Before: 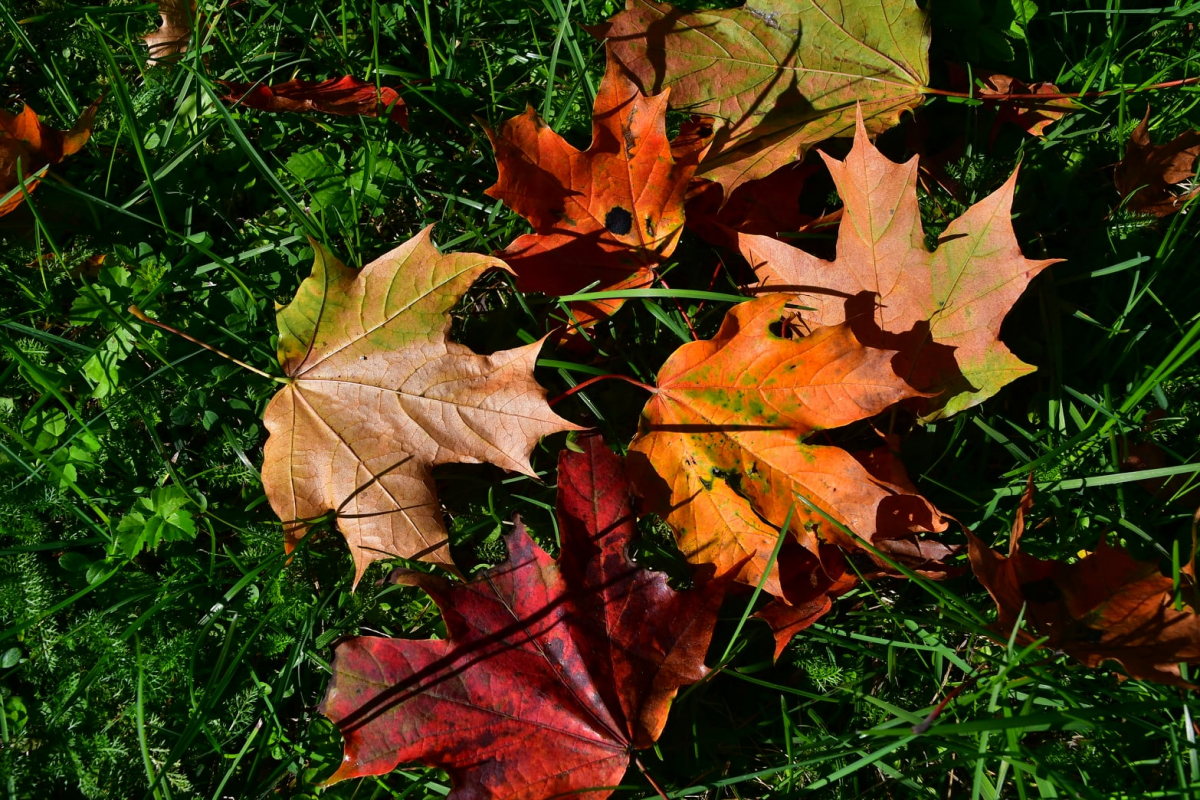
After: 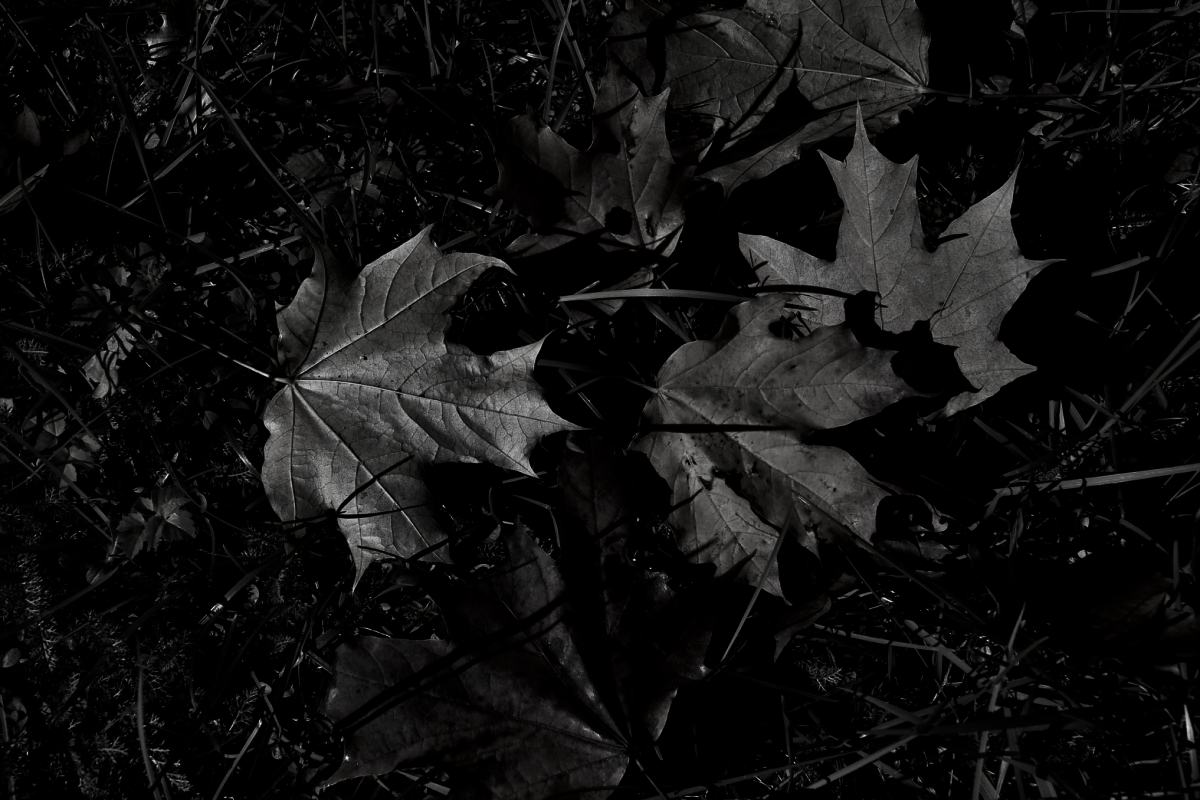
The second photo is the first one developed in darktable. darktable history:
contrast brightness saturation: contrast 0.024, brightness -0.998, saturation -0.987
